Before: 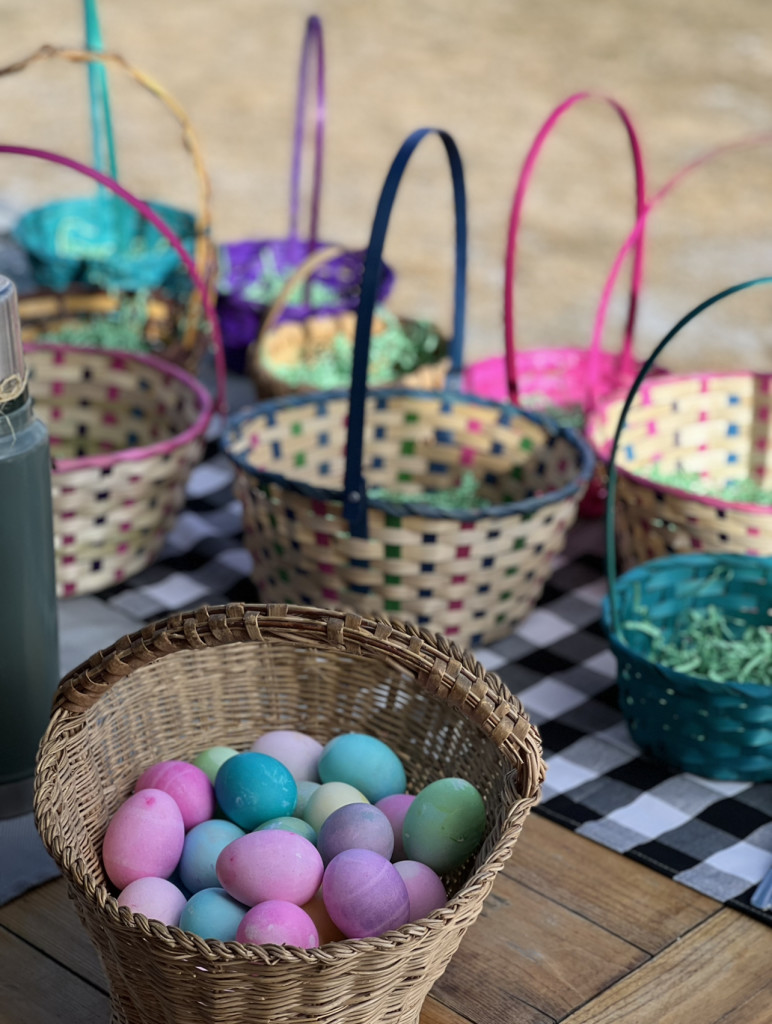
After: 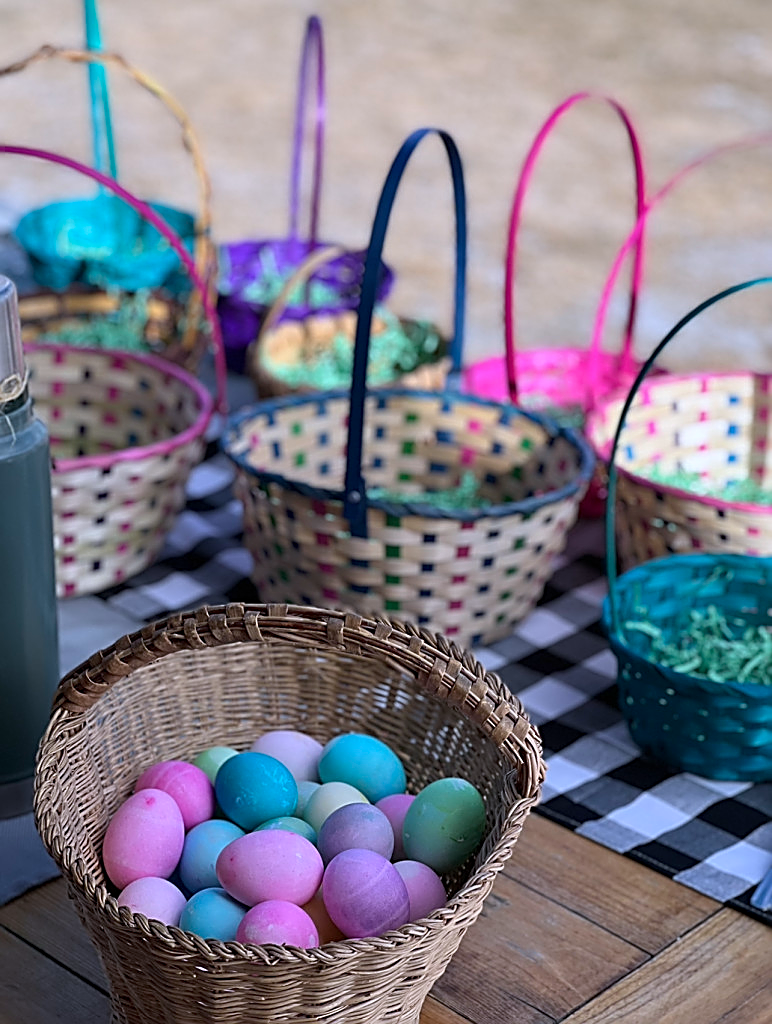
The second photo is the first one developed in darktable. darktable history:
sharpen: amount 0.901
color calibration: illuminant custom, x 0.373, y 0.388, temperature 4269.97 K
